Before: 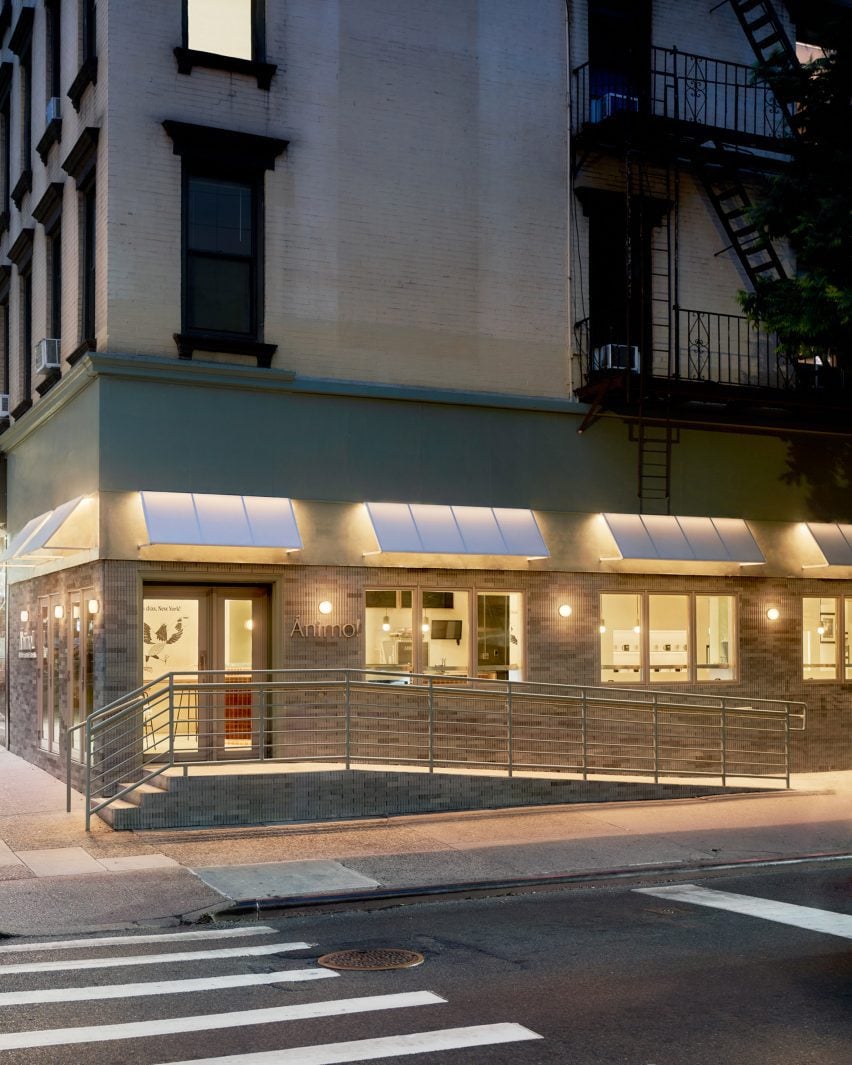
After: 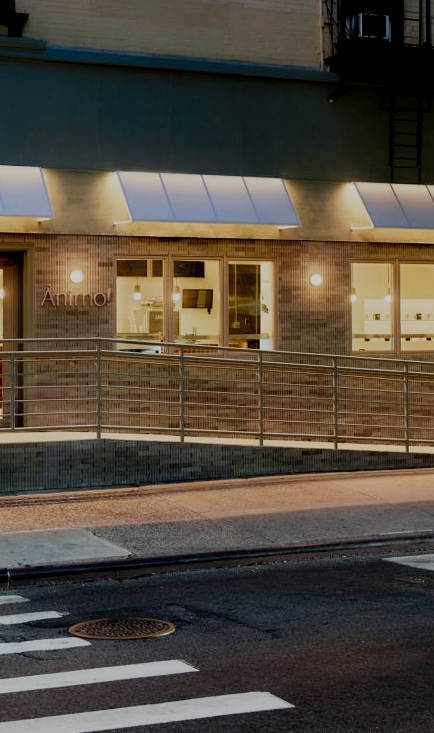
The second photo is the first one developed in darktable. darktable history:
crop and rotate: left 29.237%, top 31.152%, right 19.807%
white balance: red 0.986, blue 1.01
contrast brightness saturation: contrast 0.05, brightness 0.06, saturation 0.01
filmic rgb: middle gray luminance 29%, black relative exposure -10.3 EV, white relative exposure 5.5 EV, threshold 6 EV, target black luminance 0%, hardness 3.95, latitude 2.04%, contrast 1.132, highlights saturation mix 5%, shadows ↔ highlights balance 15.11%, preserve chrominance no, color science v3 (2019), use custom middle-gray values true, iterations of high-quality reconstruction 0, enable highlight reconstruction true
